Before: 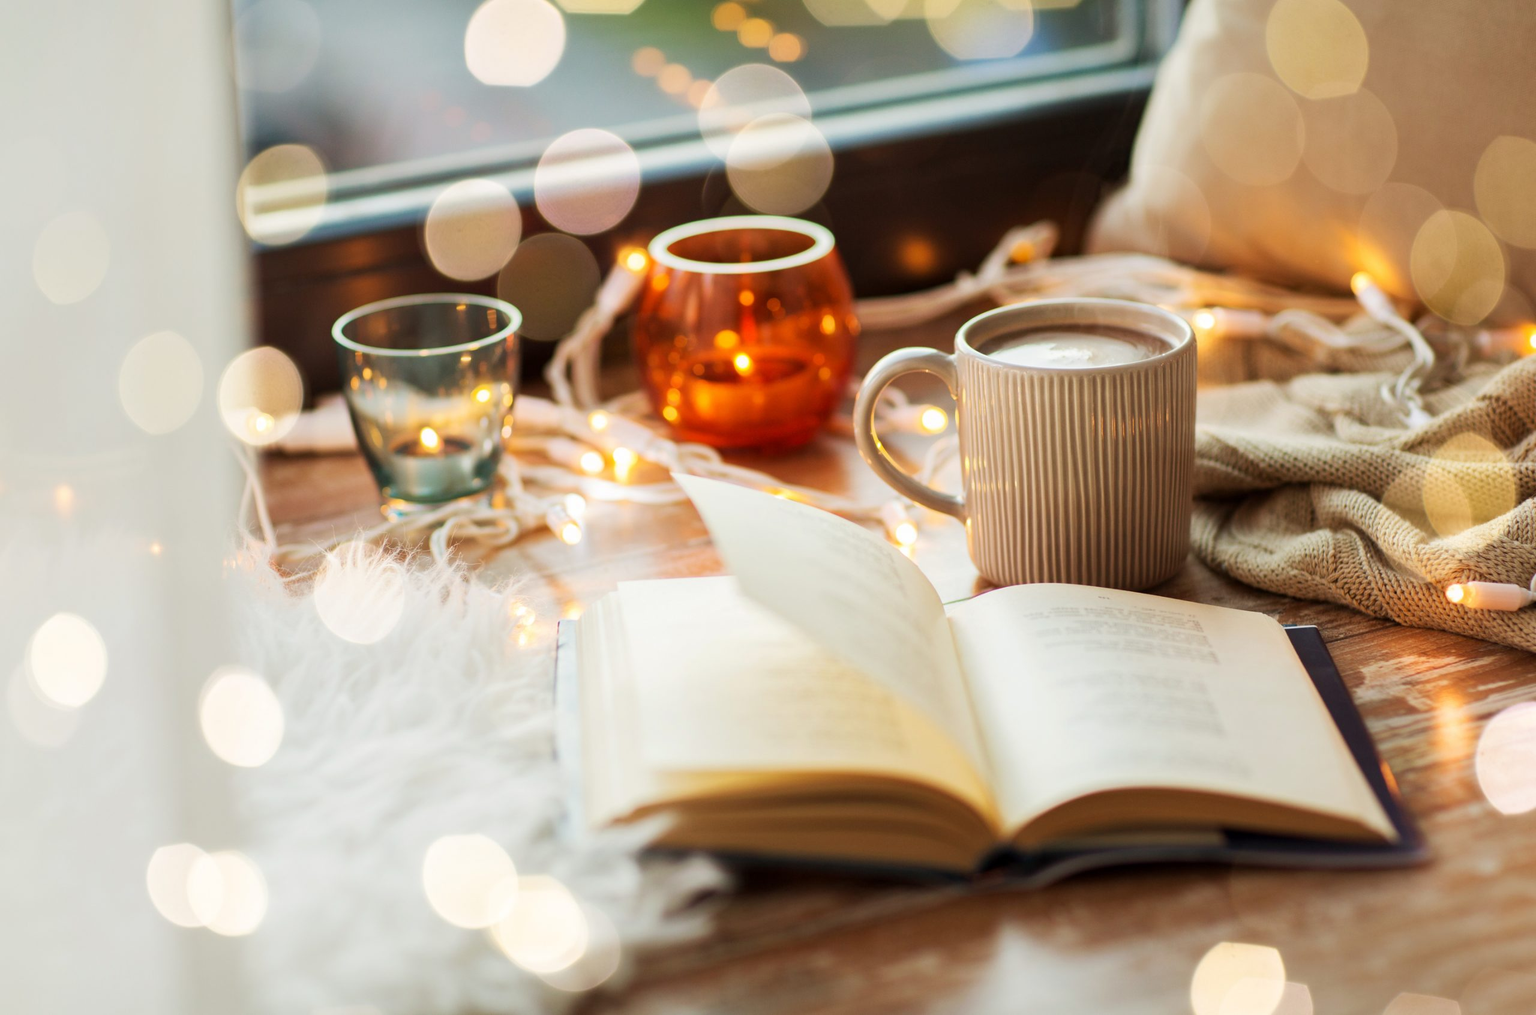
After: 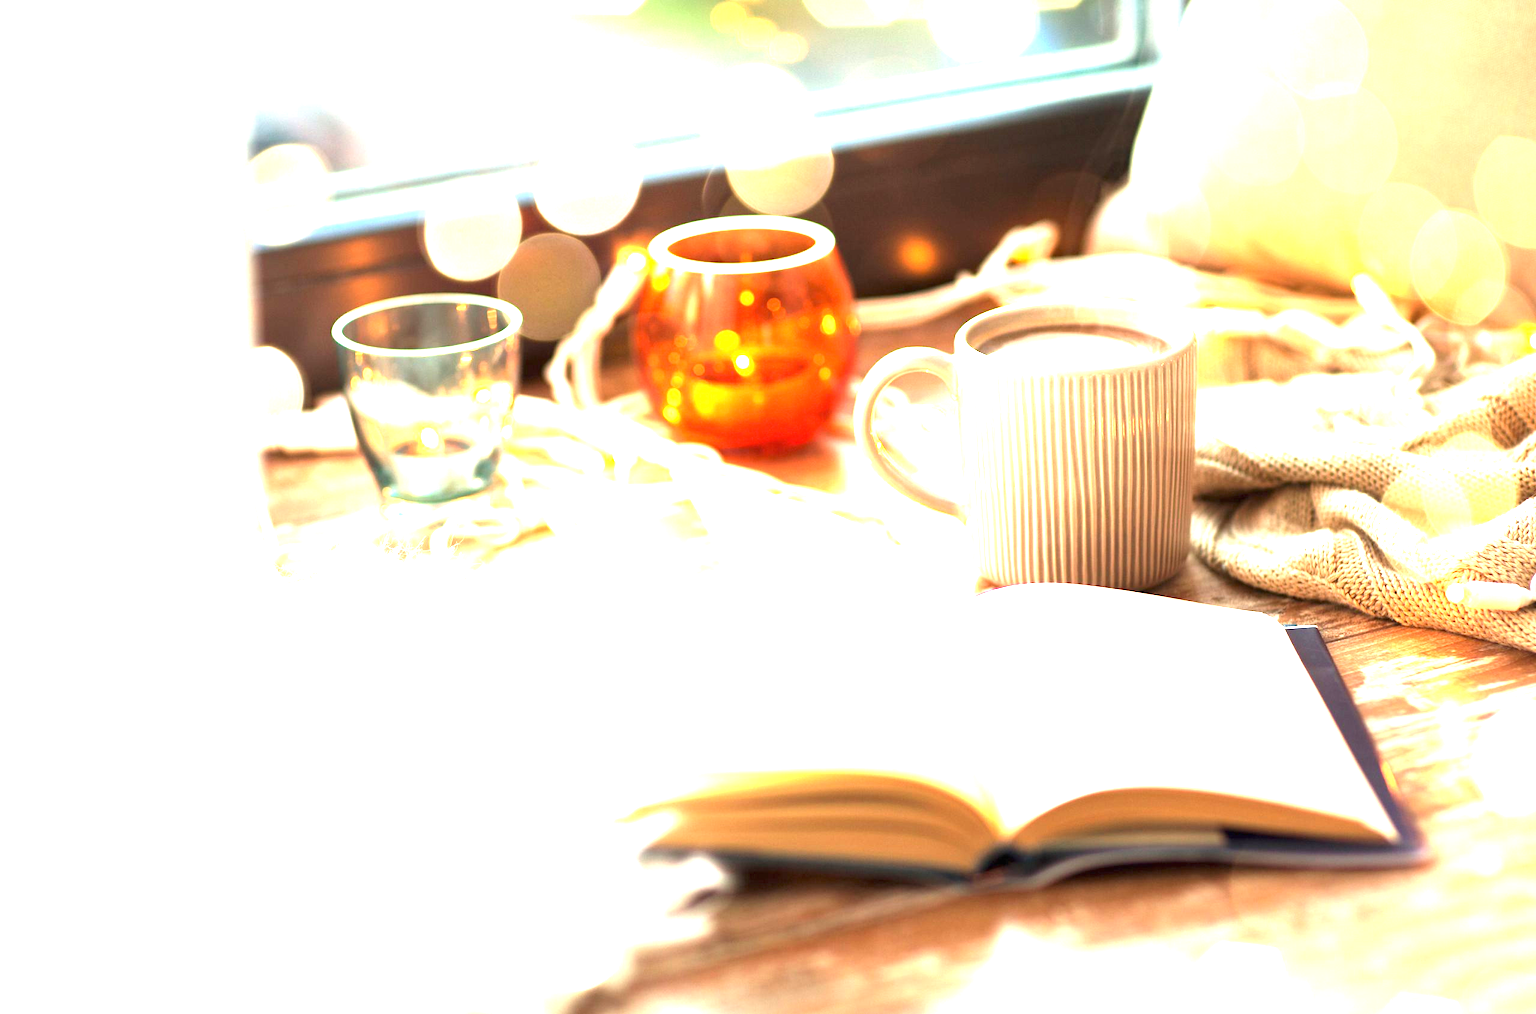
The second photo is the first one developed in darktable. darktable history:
exposure: black level correction 0, exposure 2.36 EV, compensate exposure bias true, compensate highlight preservation false
